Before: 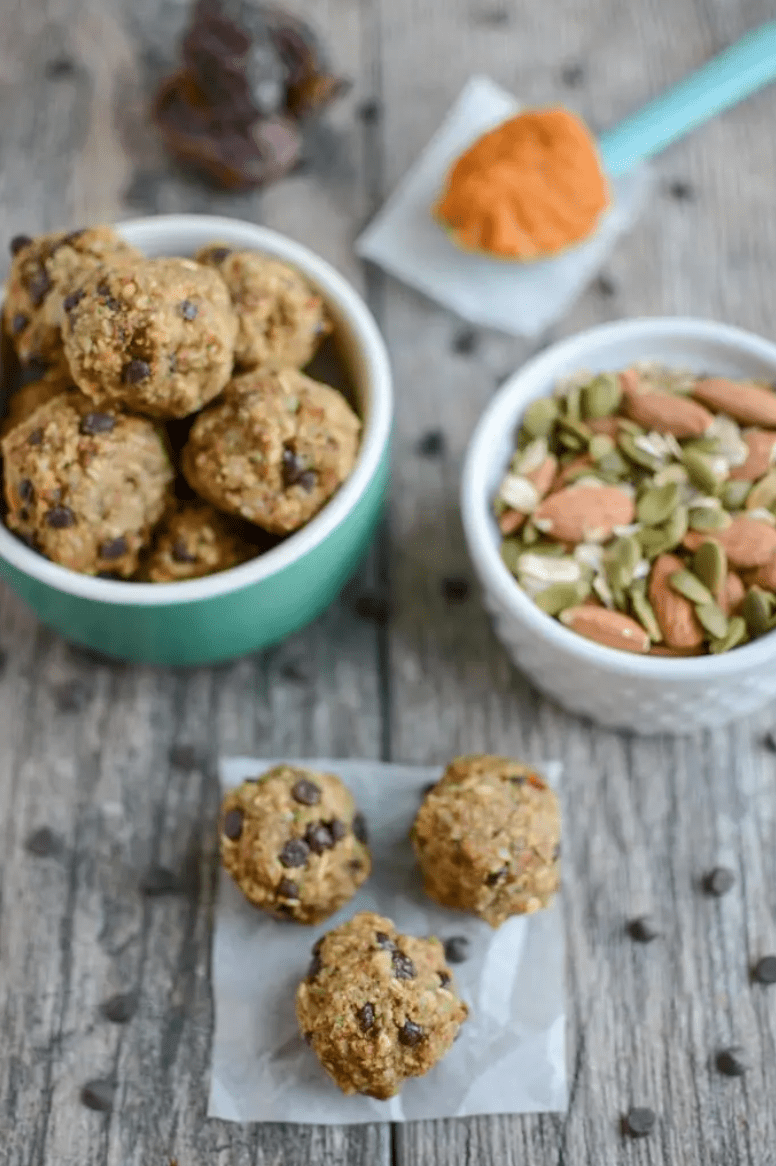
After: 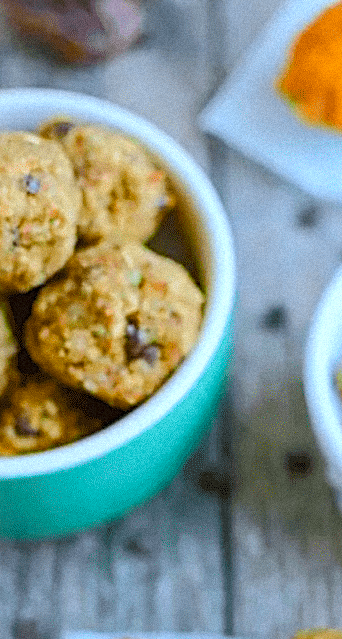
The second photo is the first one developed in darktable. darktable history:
levels: levels [0, 0.492, 0.984]
sharpen: radius 2.767
crop: left 20.248%, top 10.86%, right 35.675%, bottom 34.321%
grain: mid-tones bias 0%
contrast brightness saturation: contrast 0.03, brightness 0.06, saturation 0.13
color balance rgb: perceptual saturation grading › global saturation 25%, perceptual brilliance grading › mid-tones 10%, perceptual brilliance grading › shadows 15%, global vibrance 20%
white balance: red 0.924, blue 1.095
